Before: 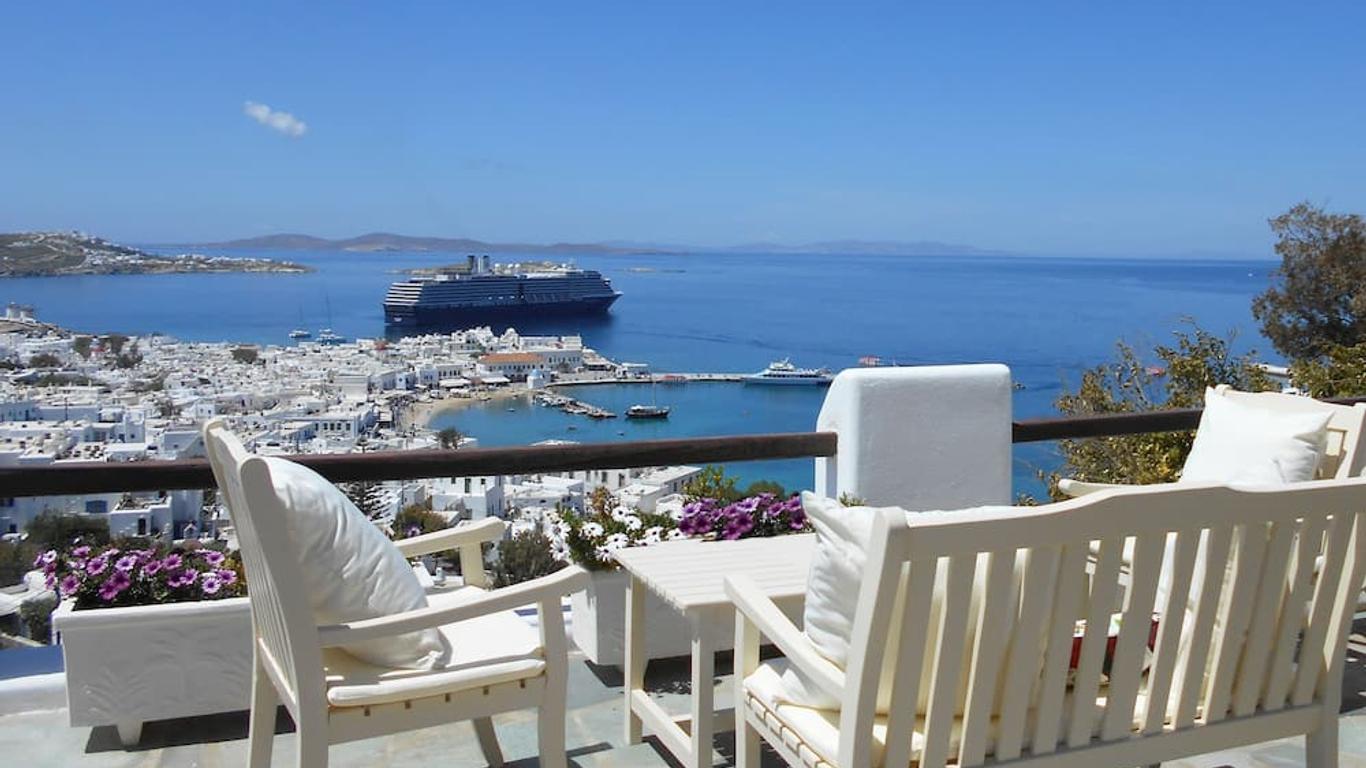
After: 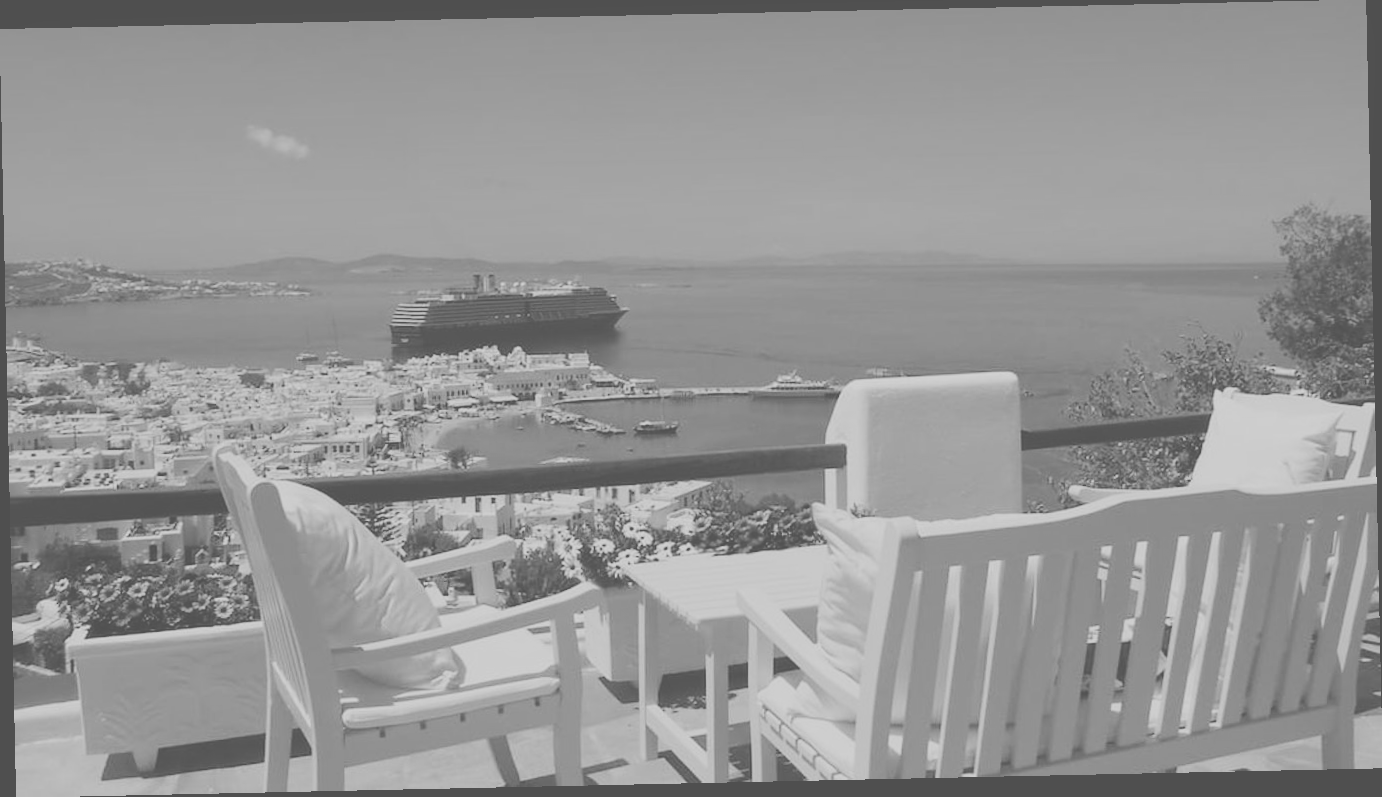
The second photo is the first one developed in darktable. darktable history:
bloom: size 9%, threshold 100%, strength 7%
color zones: curves: ch1 [(0, 0.708) (0.088, 0.648) (0.245, 0.187) (0.429, 0.326) (0.571, 0.498) (0.714, 0.5) (0.857, 0.5) (1, 0.708)]
exposure: black level correction -0.071, exposure 0.5 EV, compensate highlight preservation false
rotate and perspective: rotation -1.24°, automatic cropping off
monochrome: a 14.95, b -89.96
filmic rgb: black relative exposure -6.98 EV, white relative exposure 5.63 EV, hardness 2.86
